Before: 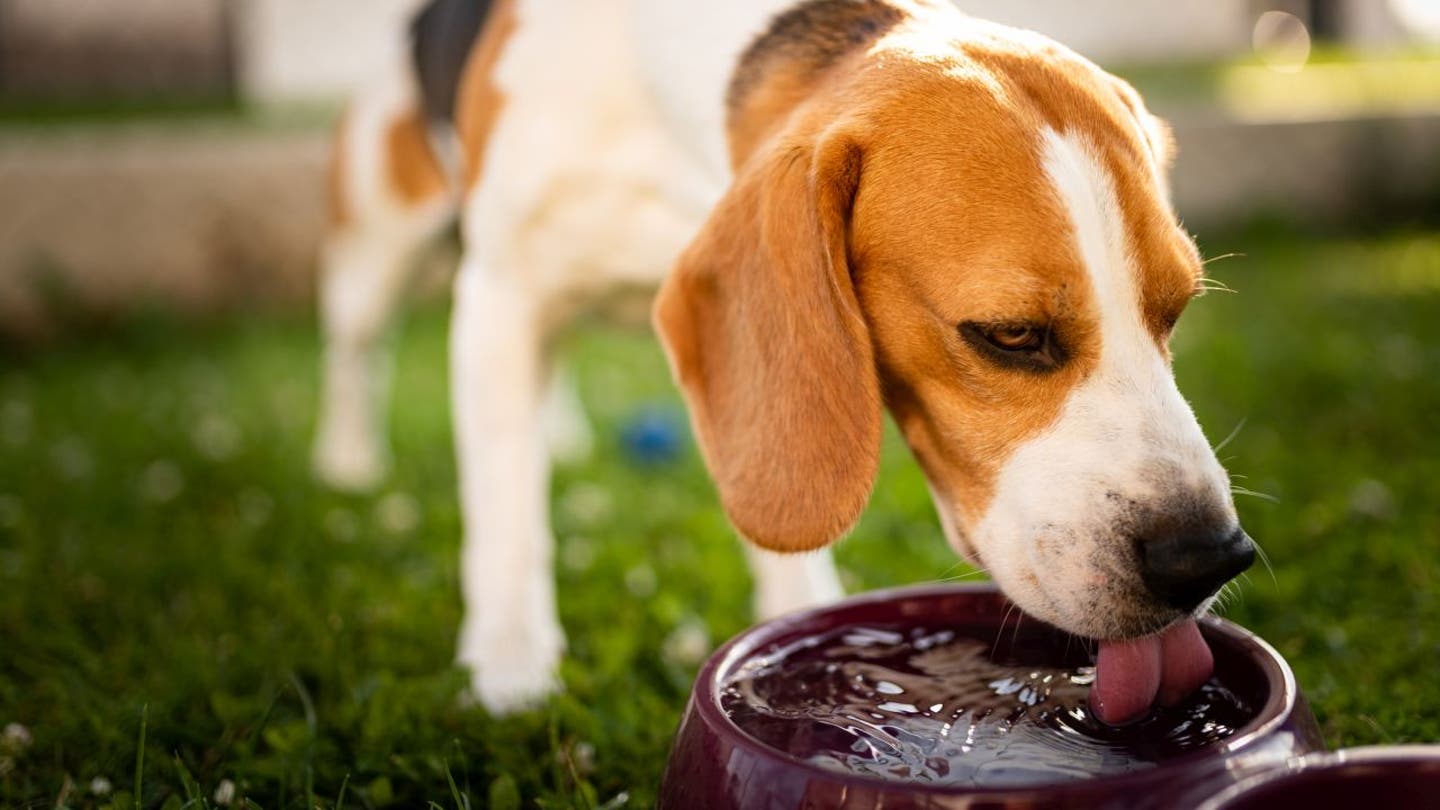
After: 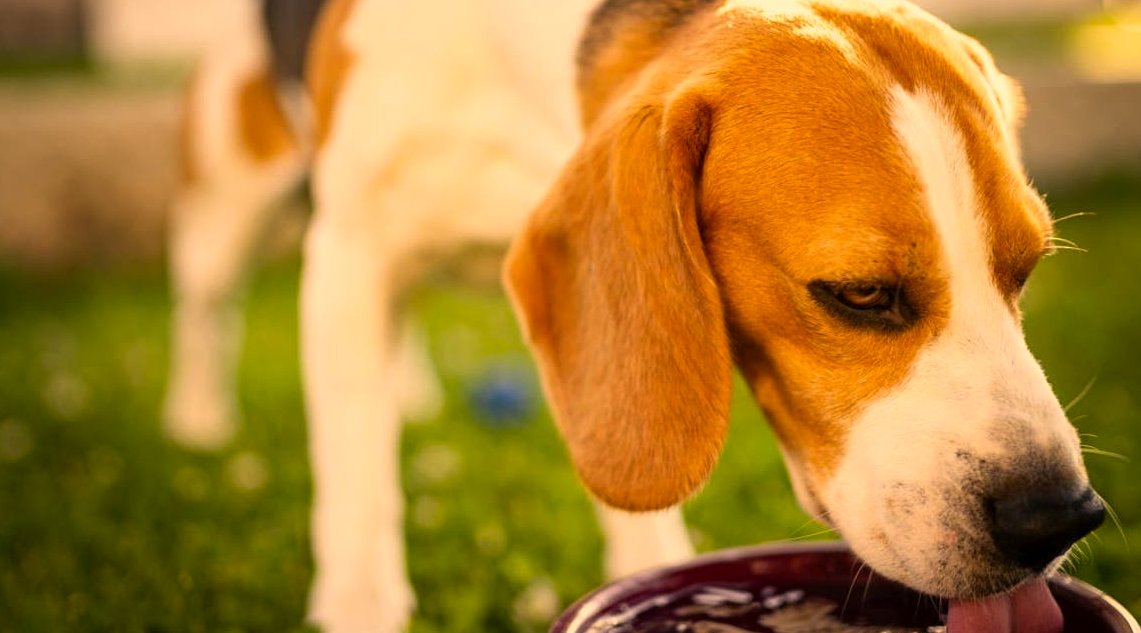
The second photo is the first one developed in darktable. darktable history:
crop and rotate: left 10.433%, top 5.129%, right 10.303%, bottom 16.678%
color correction: highlights a* 14.89, highlights b* 31.77
shadows and highlights: shadows 20.55, highlights -19.32, soften with gaussian
